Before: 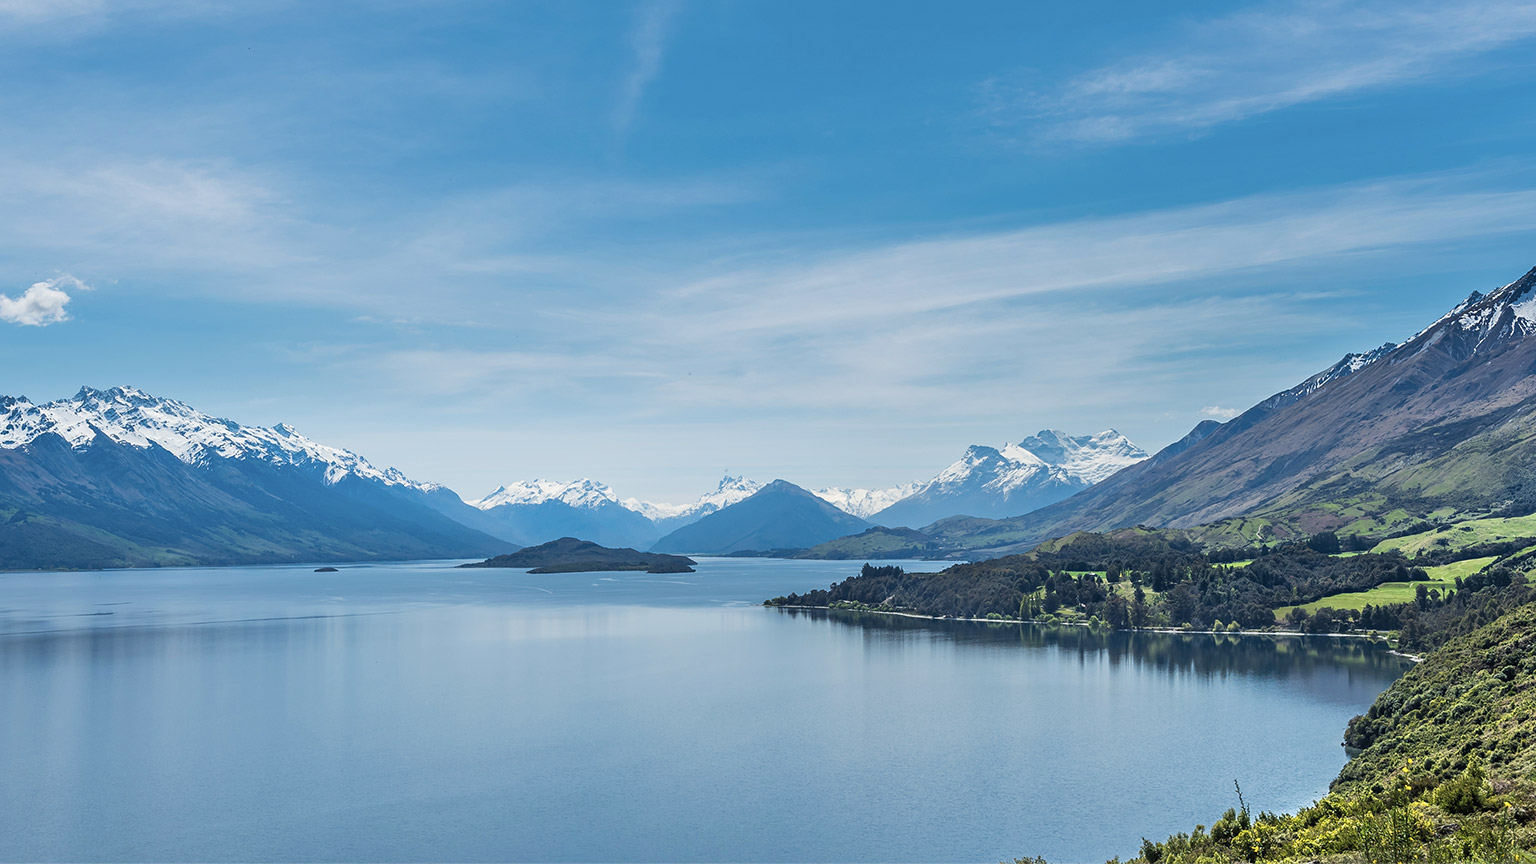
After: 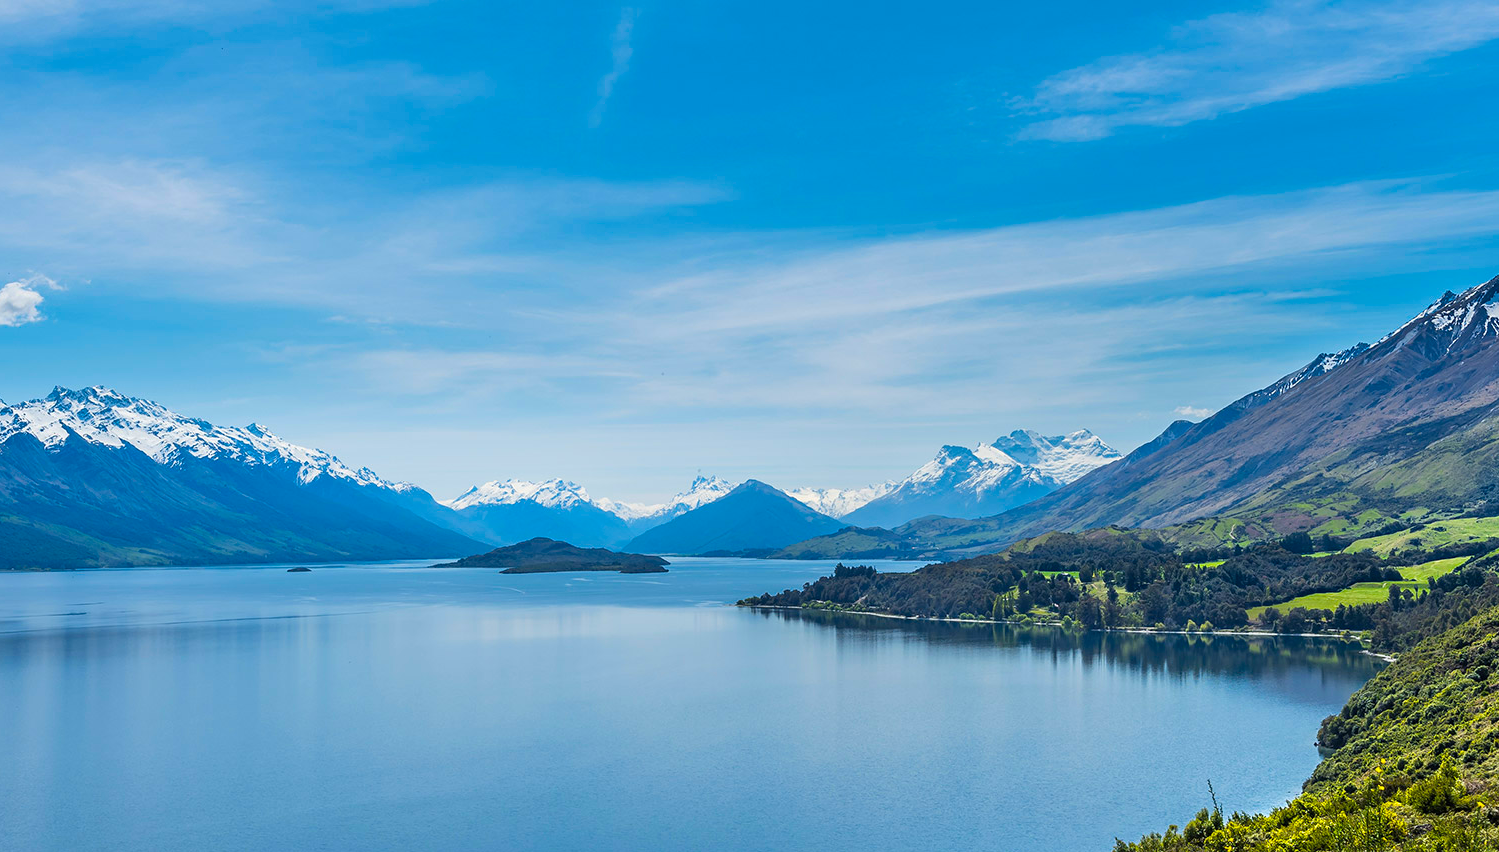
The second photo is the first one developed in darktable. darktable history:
color balance rgb: linear chroma grading › global chroma 15%, perceptual saturation grading › global saturation 30%
crop and rotate: left 1.774%, right 0.633%, bottom 1.28%
